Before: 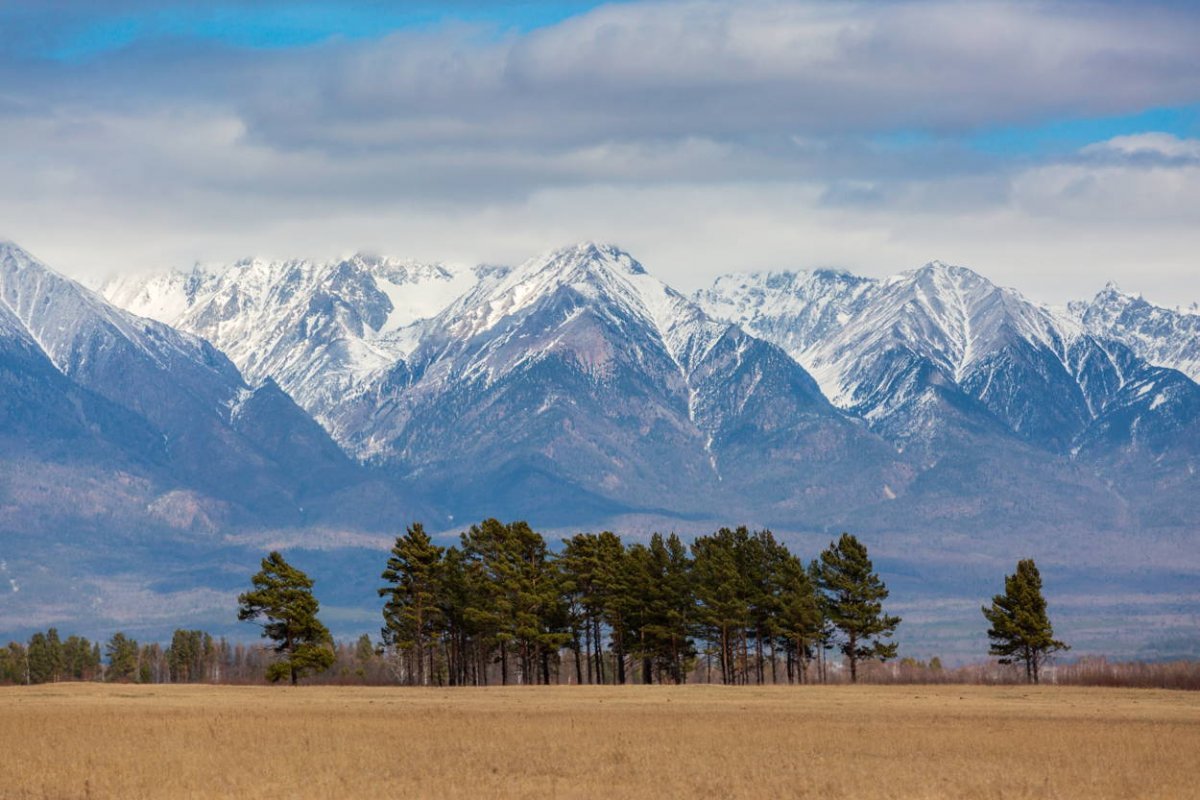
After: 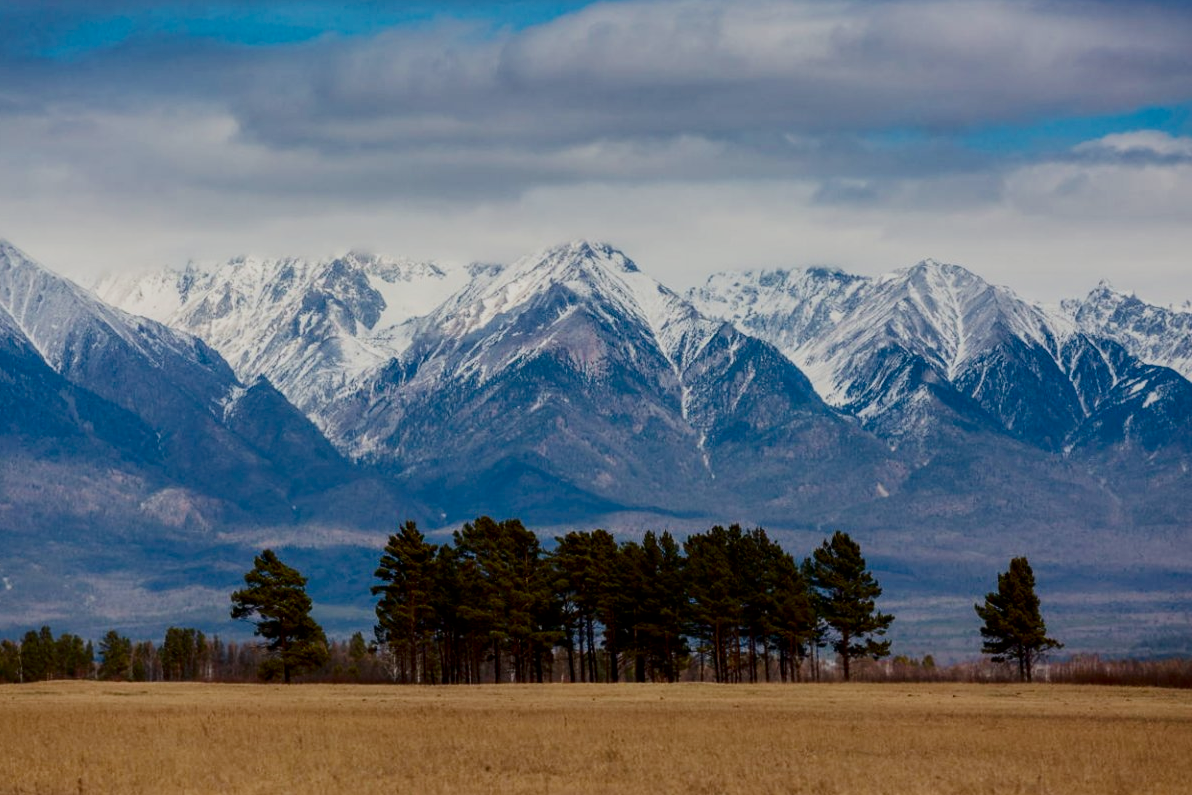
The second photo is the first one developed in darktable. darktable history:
crop and rotate: left 0.622%, top 0.351%, bottom 0.239%
contrast brightness saturation: contrast 0.187, brightness -0.23, saturation 0.116
filmic rgb: black relative exposure -7.65 EV, white relative exposure 4.56 EV, hardness 3.61
